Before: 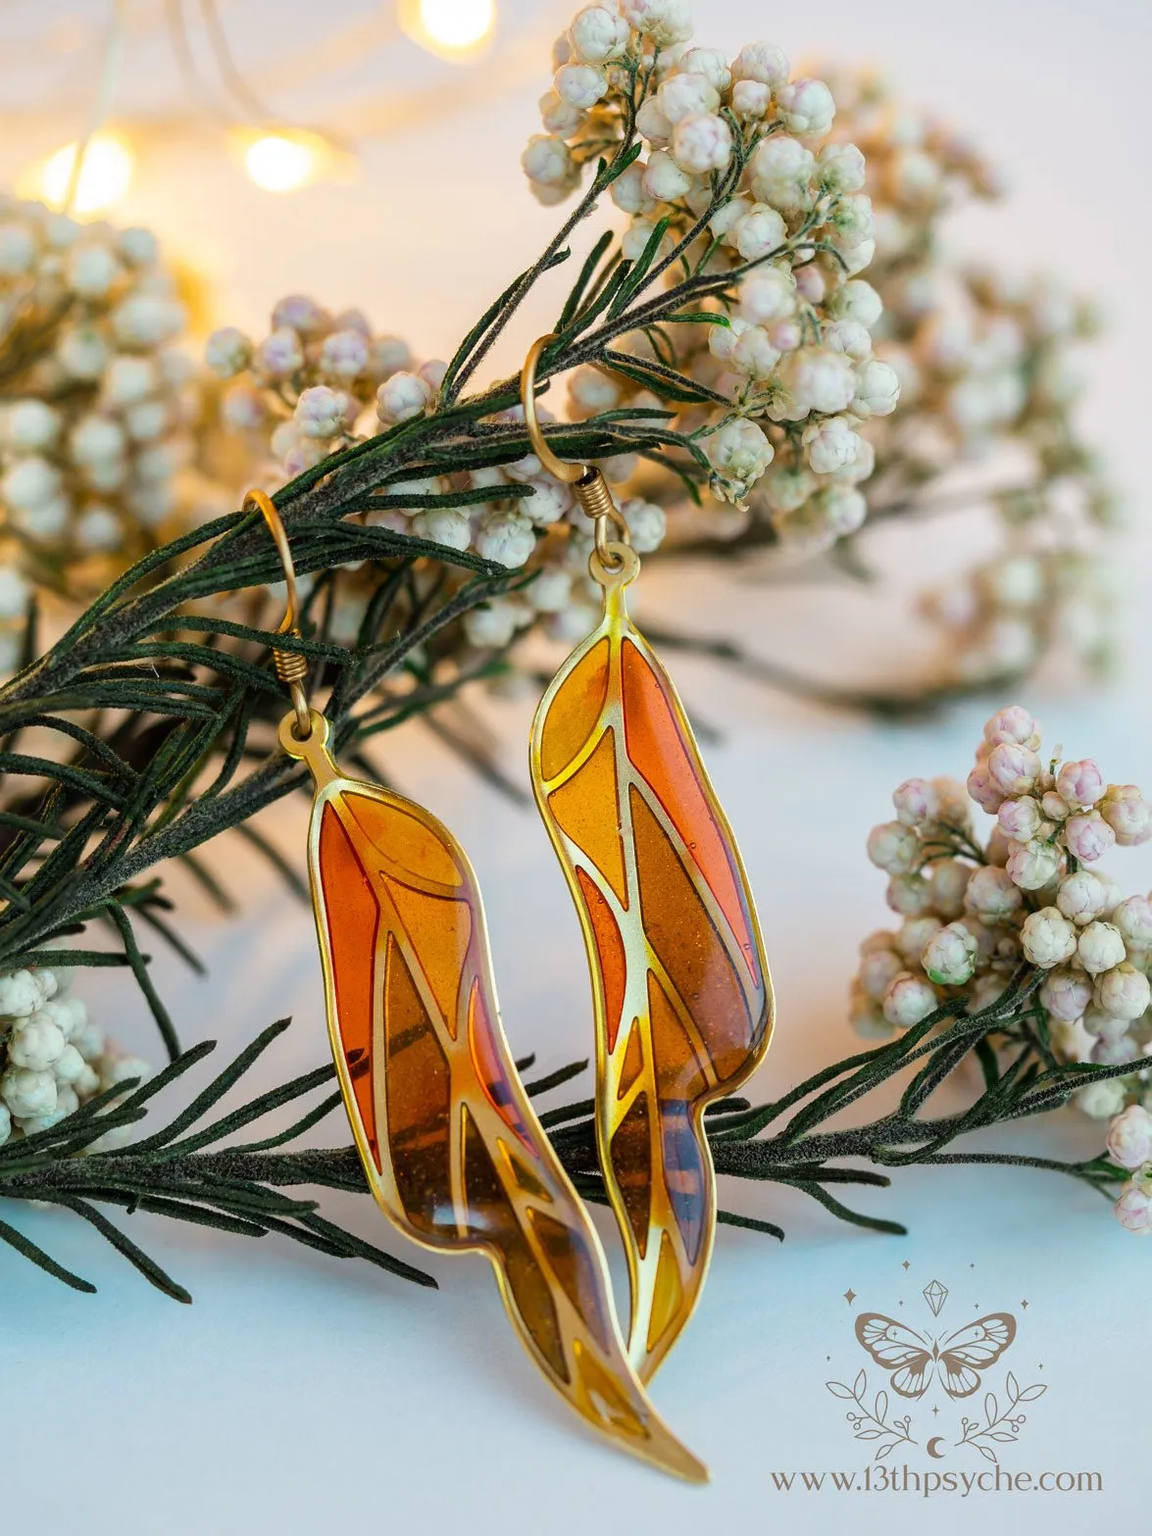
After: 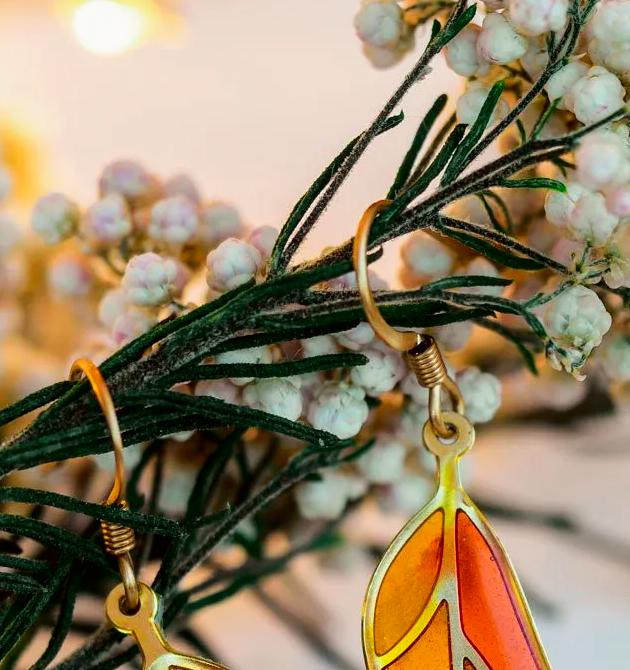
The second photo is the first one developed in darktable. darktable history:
tone curve: curves: ch0 [(0, 0) (0.068, 0.012) (0.183, 0.089) (0.341, 0.283) (0.547, 0.532) (0.828, 0.815) (1, 0.983)]; ch1 [(0, 0) (0.23, 0.166) (0.34, 0.308) (0.371, 0.337) (0.429, 0.411) (0.477, 0.462) (0.499, 0.498) (0.529, 0.537) (0.559, 0.582) (0.743, 0.798) (1, 1)]; ch2 [(0, 0) (0.431, 0.414) (0.498, 0.503) (0.524, 0.528) (0.568, 0.546) (0.6, 0.597) (0.634, 0.645) (0.728, 0.742) (1, 1)], color space Lab, independent channels, preserve colors none
crop: left 15.196%, top 9.026%, right 30.893%, bottom 48.213%
